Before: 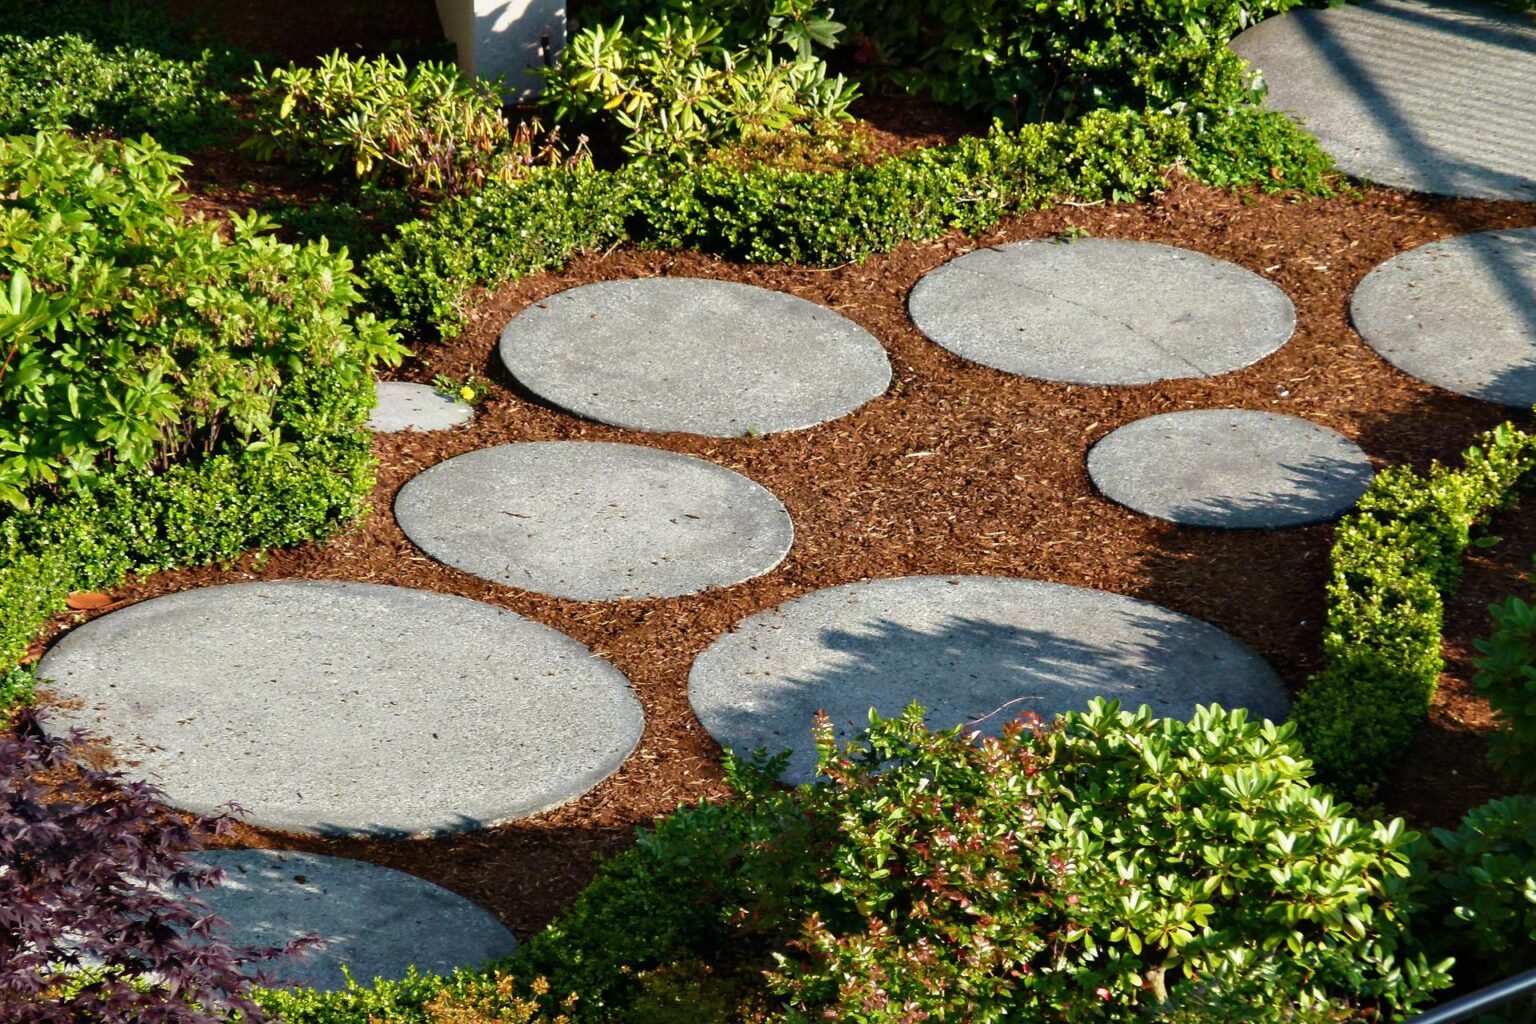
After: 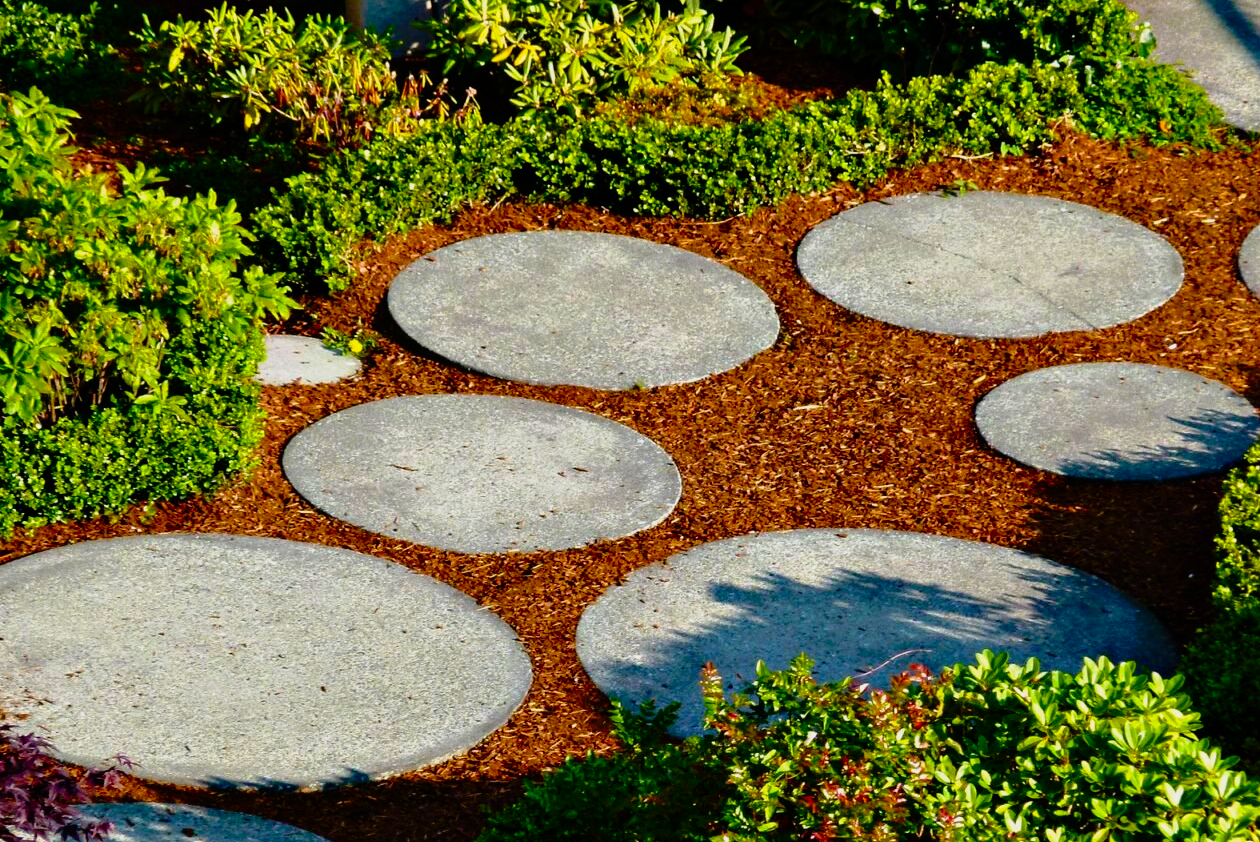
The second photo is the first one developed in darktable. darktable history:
crop and rotate: left 7.304%, top 4.68%, right 10.633%, bottom 13.029%
color balance rgb: perceptual saturation grading › global saturation 37.055%, perceptual saturation grading › shadows 34.867%
contrast brightness saturation: contrast 0.097, brightness 0.027, saturation 0.09
tone curve: curves: ch0 [(0, 0) (0.105, 0.044) (0.195, 0.128) (0.283, 0.283) (0.384, 0.404) (0.485, 0.531) (0.638, 0.681) (0.795, 0.879) (1, 0.977)]; ch1 [(0, 0) (0.161, 0.092) (0.35, 0.33) (0.379, 0.401) (0.456, 0.469) (0.498, 0.503) (0.531, 0.537) (0.596, 0.621) (0.635, 0.671) (1, 1)]; ch2 [(0, 0) (0.371, 0.362) (0.437, 0.437) (0.483, 0.484) (0.53, 0.515) (0.56, 0.58) (0.622, 0.606) (1, 1)], preserve colors none
exposure: exposure -0.462 EV, compensate exposure bias true, compensate highlight preservation false
